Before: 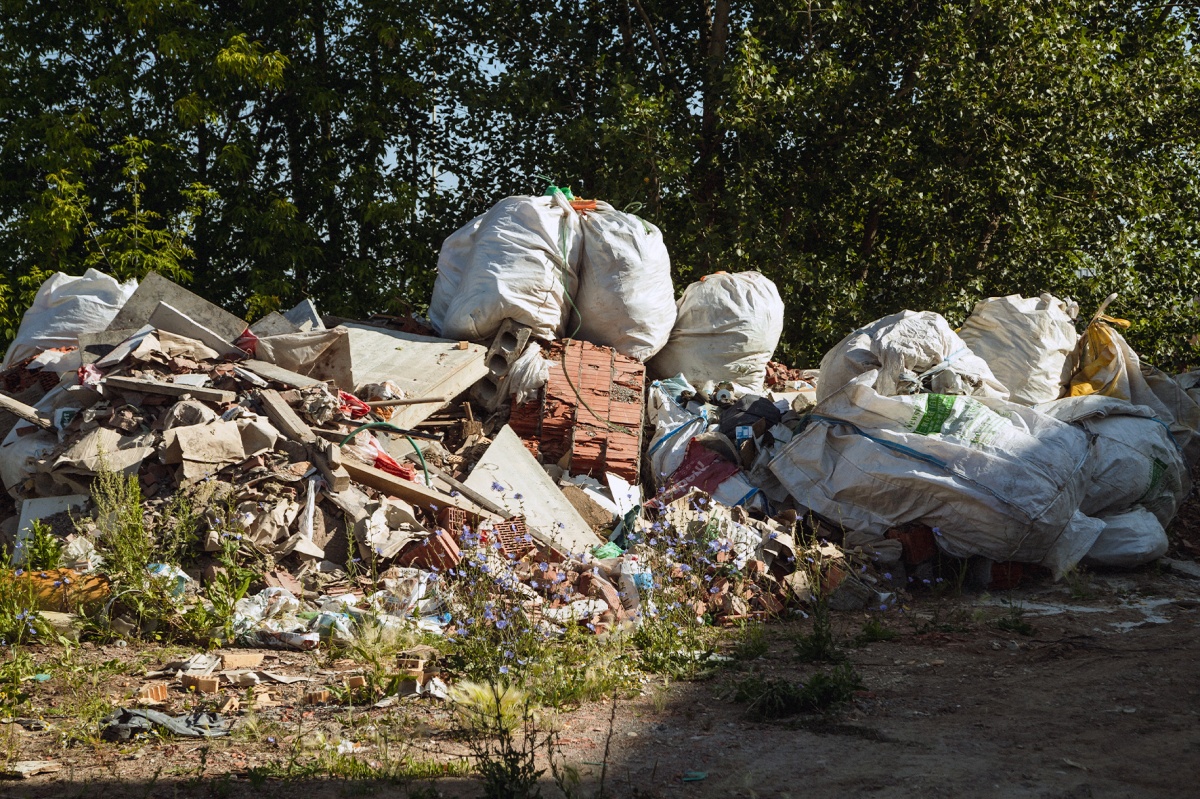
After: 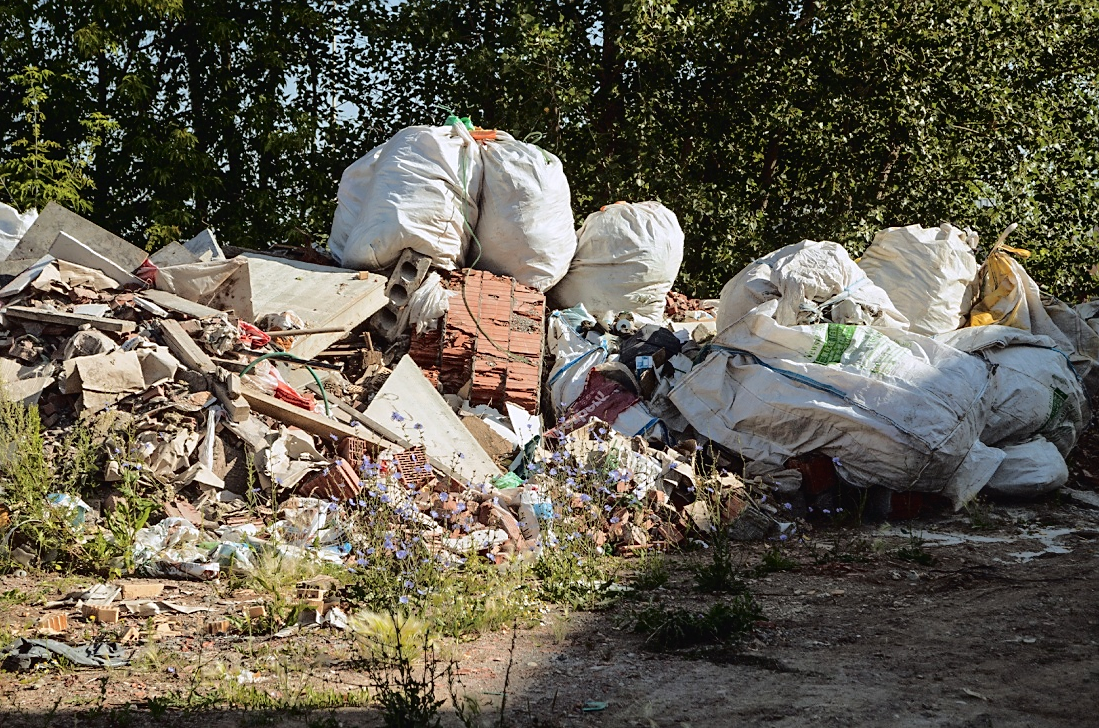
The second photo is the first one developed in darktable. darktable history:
sharpen: radius 1.841, amount 0.396, threshold 1.417
crop and rotate: left 8.414%, top 8.874%
tone curve: curves: ch0 [(0, 0) (0.003, 0.019) (0.011, 0.019) (0.025, 0.023) (0.044, 0.032) (0.069, 0.046) (0.1, 0.073) (0.136, 0.129) (0.177, 0.207) (0.224, 0.295) (0.277, 0.394) (0.335, 0.48) (0.399, 0.524) (0.468, 0.575) (0.543, 0.628) (0.623, 0.684) (0.709, 0.739) (0.801, 0.808) (0.898, 0.9) (1, 1)], color space Lab, independent channels, preserve colors none
